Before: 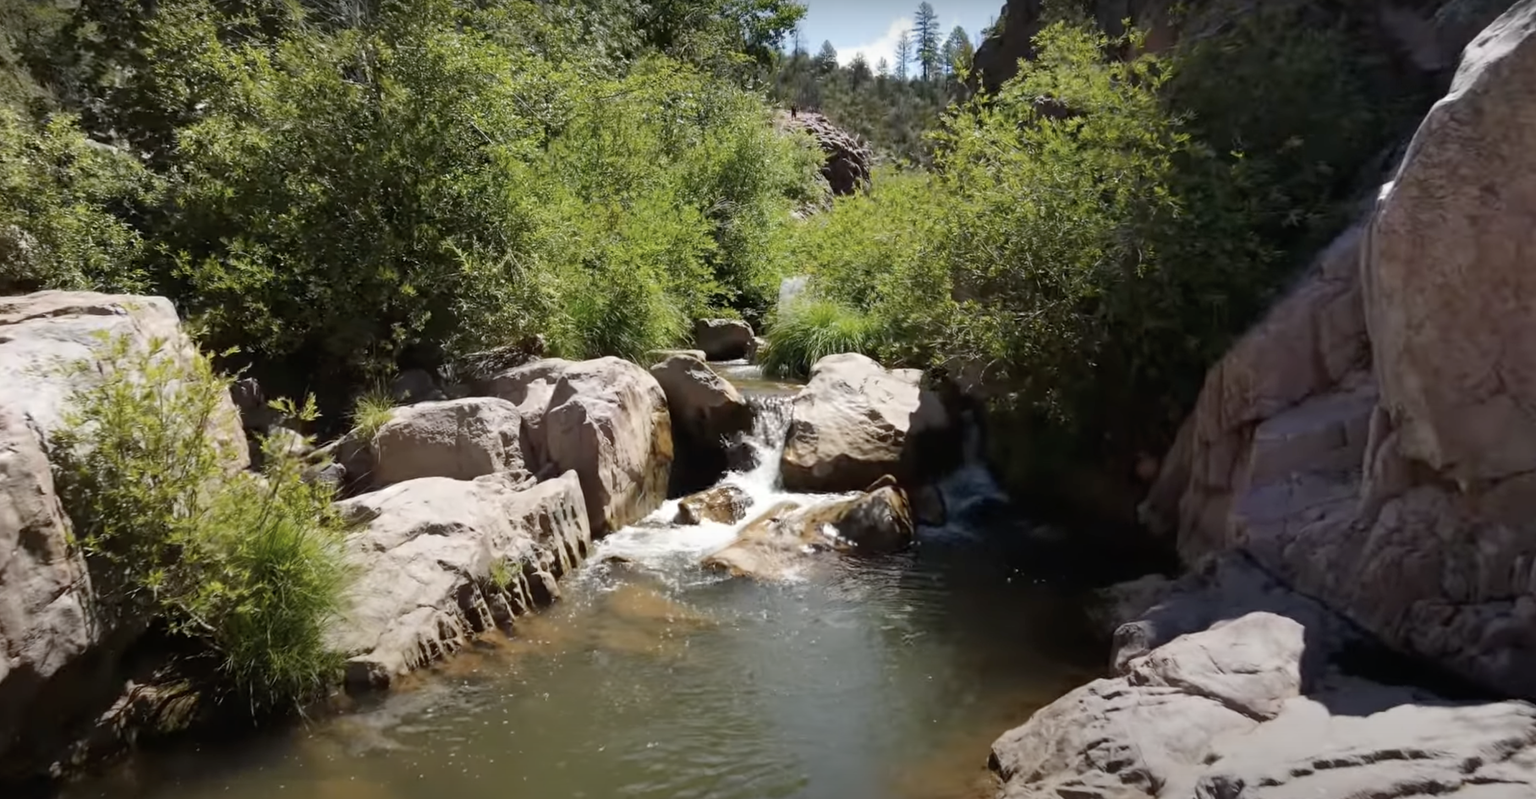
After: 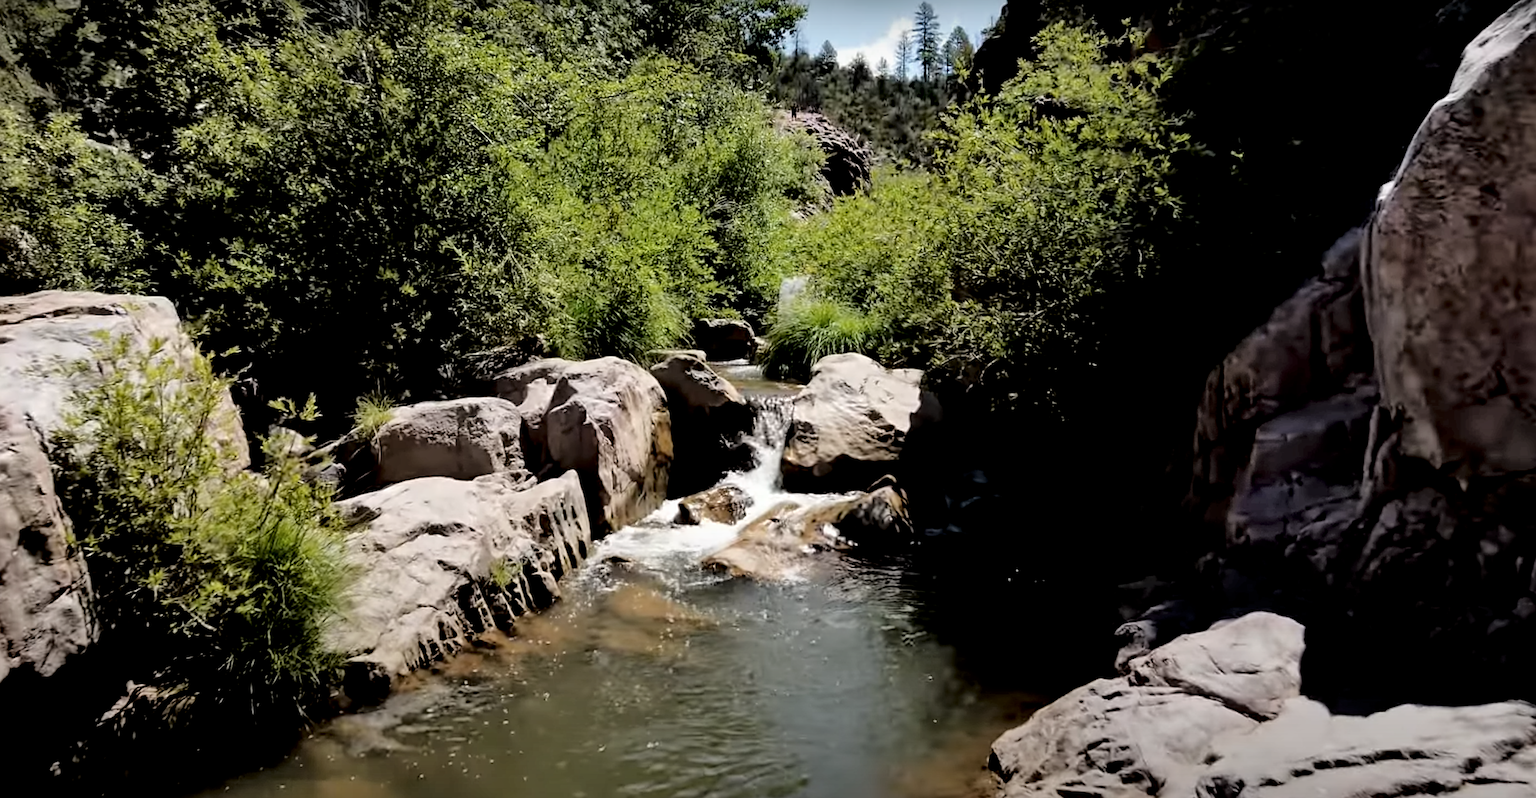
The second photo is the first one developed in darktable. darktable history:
fill light: exposure -2 EV, width 8.6
sharpen: on, module defaults
exposure: compensate highlight preservation false
local contrast: mode bilateral grid, contrast 20, coarseness 50, detail 140%, midtone range 0.2
color balance rgb: contrast -10%
contrast brightness saturation: saturation -0.05
shadows and highlights: shadows 30.63, highlights -63.22, shadows color adjustment 98%, highlights color adjustment 58.61%, soften with gaussian
rgb levels: levels [[0.034, 0.472, 0.904], [0, 0.5, 1], [0, 0.5, 1]]
